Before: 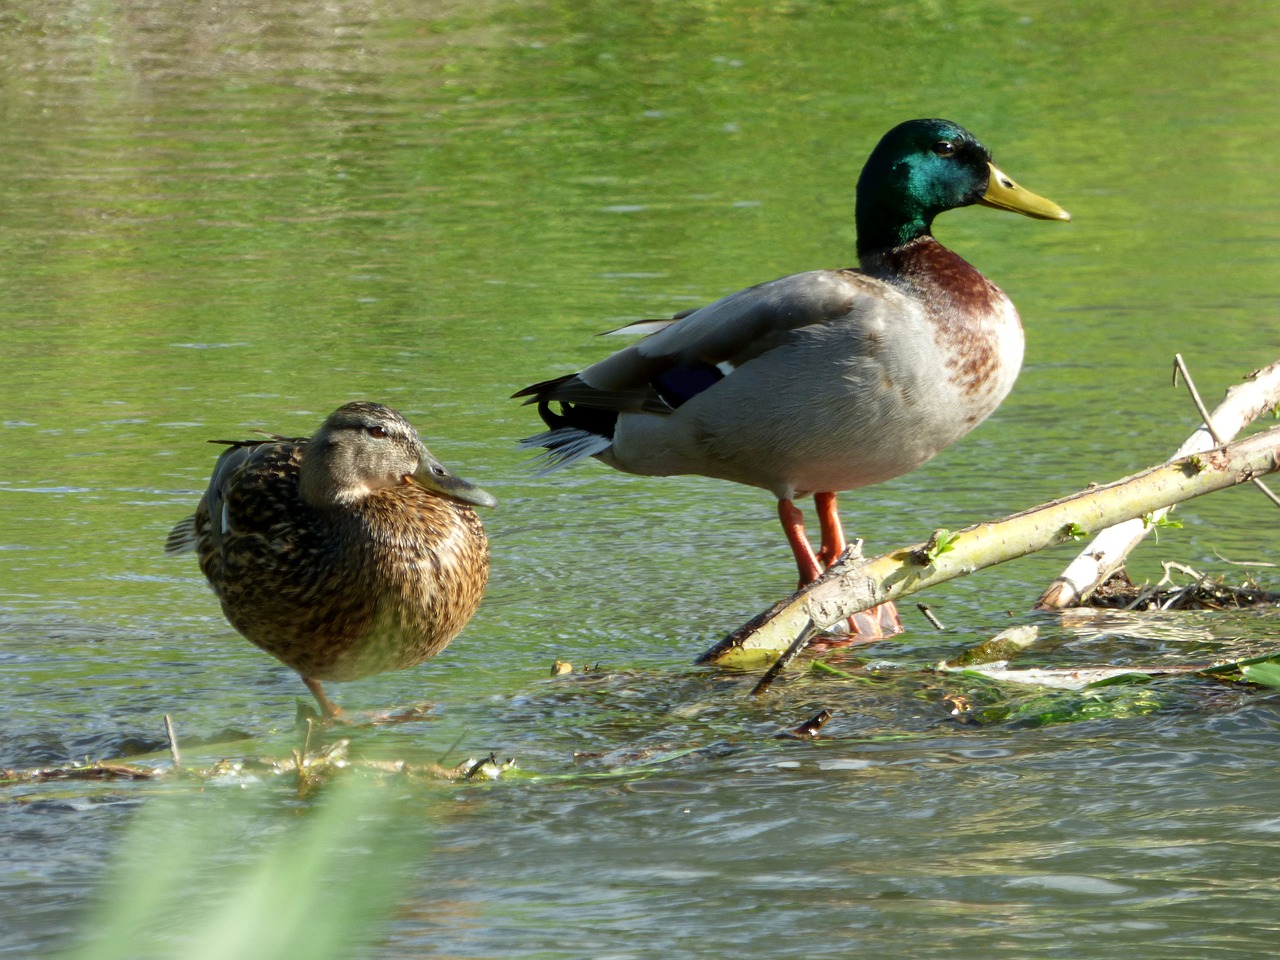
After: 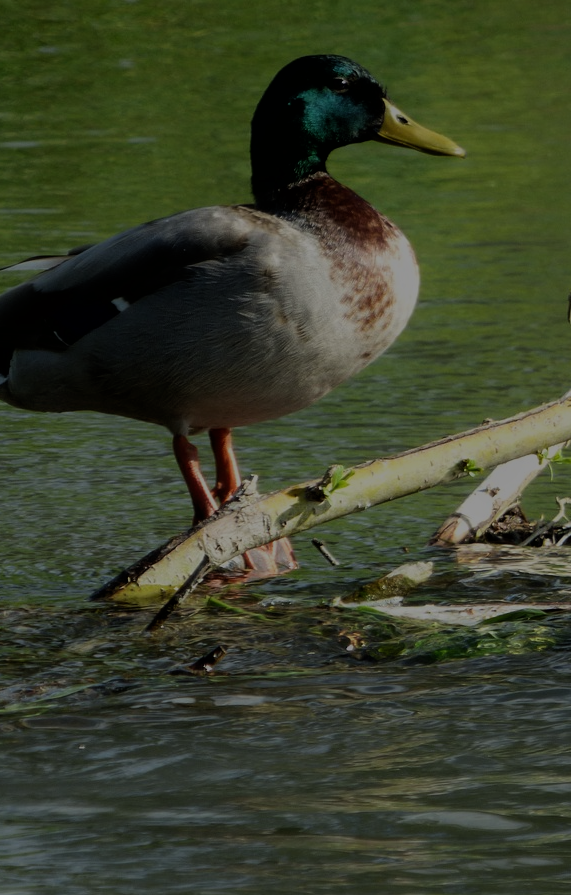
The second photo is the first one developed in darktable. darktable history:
filmic rgb: black relative exposure -16 EV, white relative exposure 6.88 EV, threshold 5.97 EV, hardness 4.7, enable highlight reconstruction true
crop: left 47.284%, top 6.696%, right 8.038%
tone equalizer: -8 EV -2 EV, -7 EV -1.97 EV, -6 EV -1.98 EV, -5 EV -2 EV, -4 EV -2 EV, -3 EV -2 EV, -2 EV -1.98 EV, -1 EV -1.62 EV, +0 EV -1.98 EV, mask exposure compensation -0.507 EV
